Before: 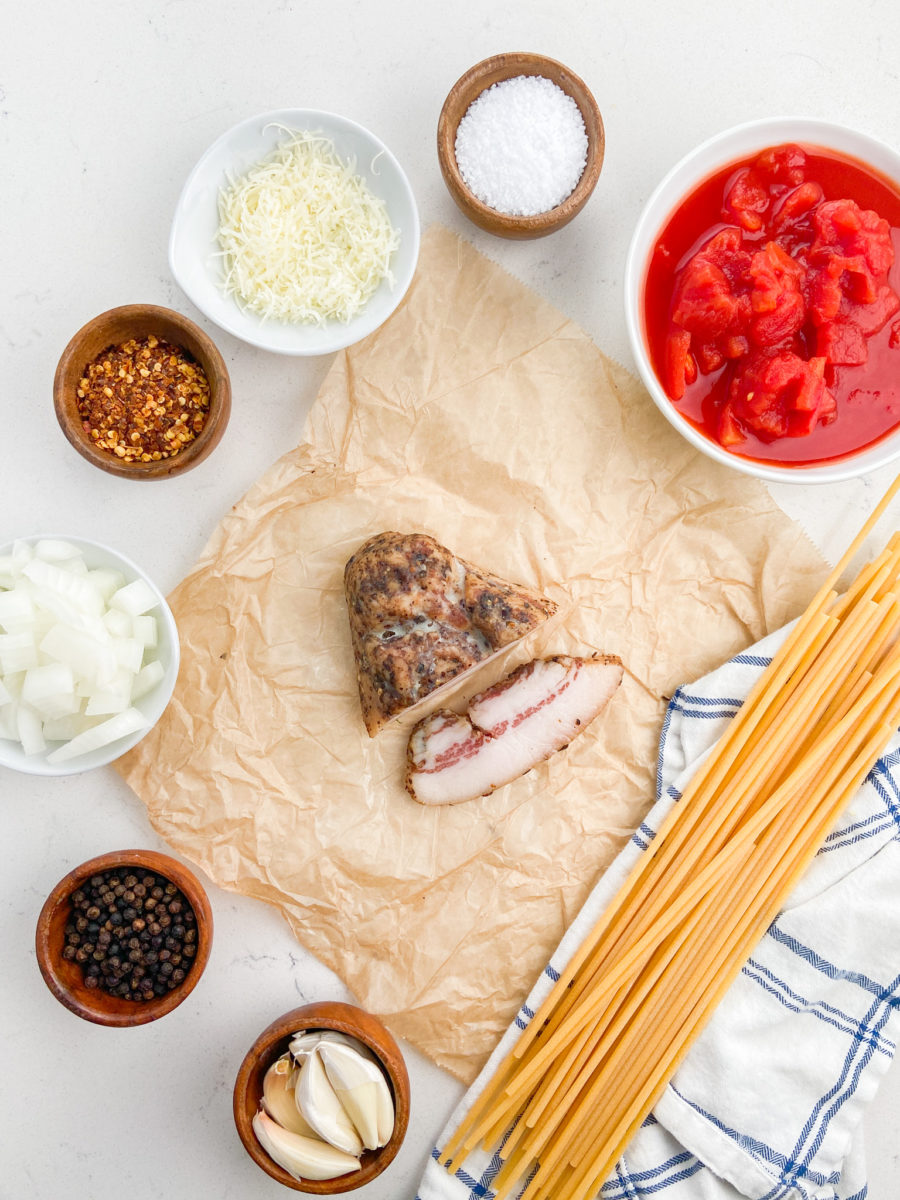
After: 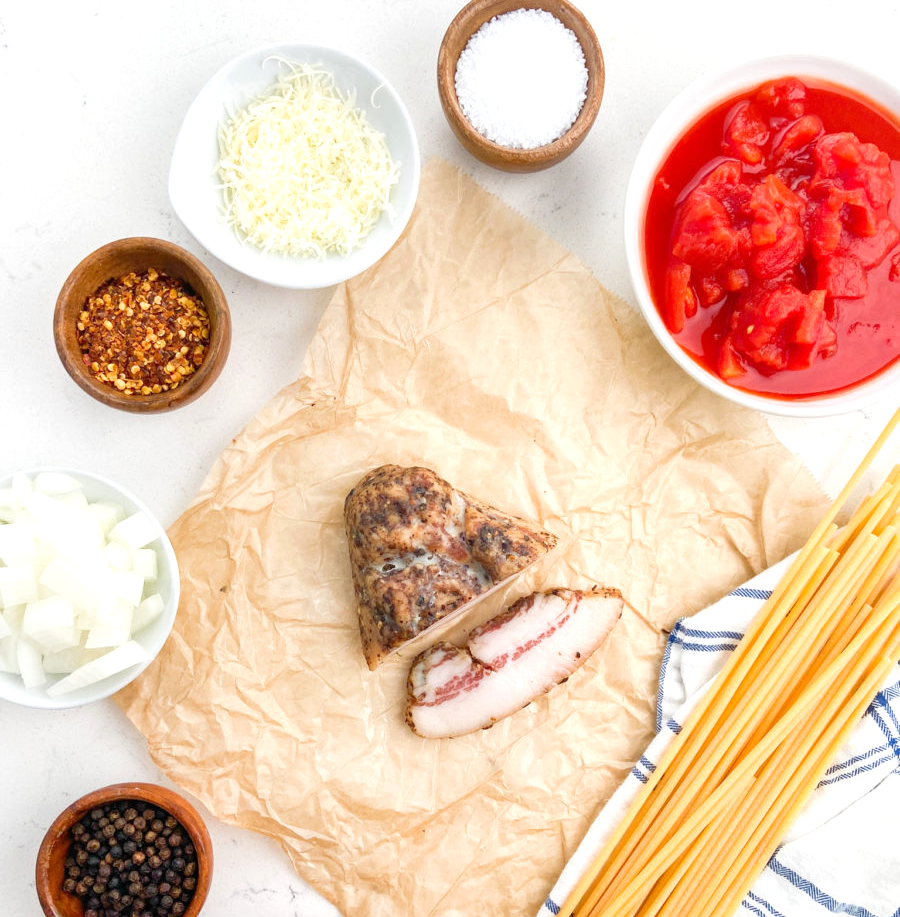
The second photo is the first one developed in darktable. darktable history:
exposure: exposure 0.296 EV, compensate highlight preservation false
crop: top 5.589%, bottom 17.993%
